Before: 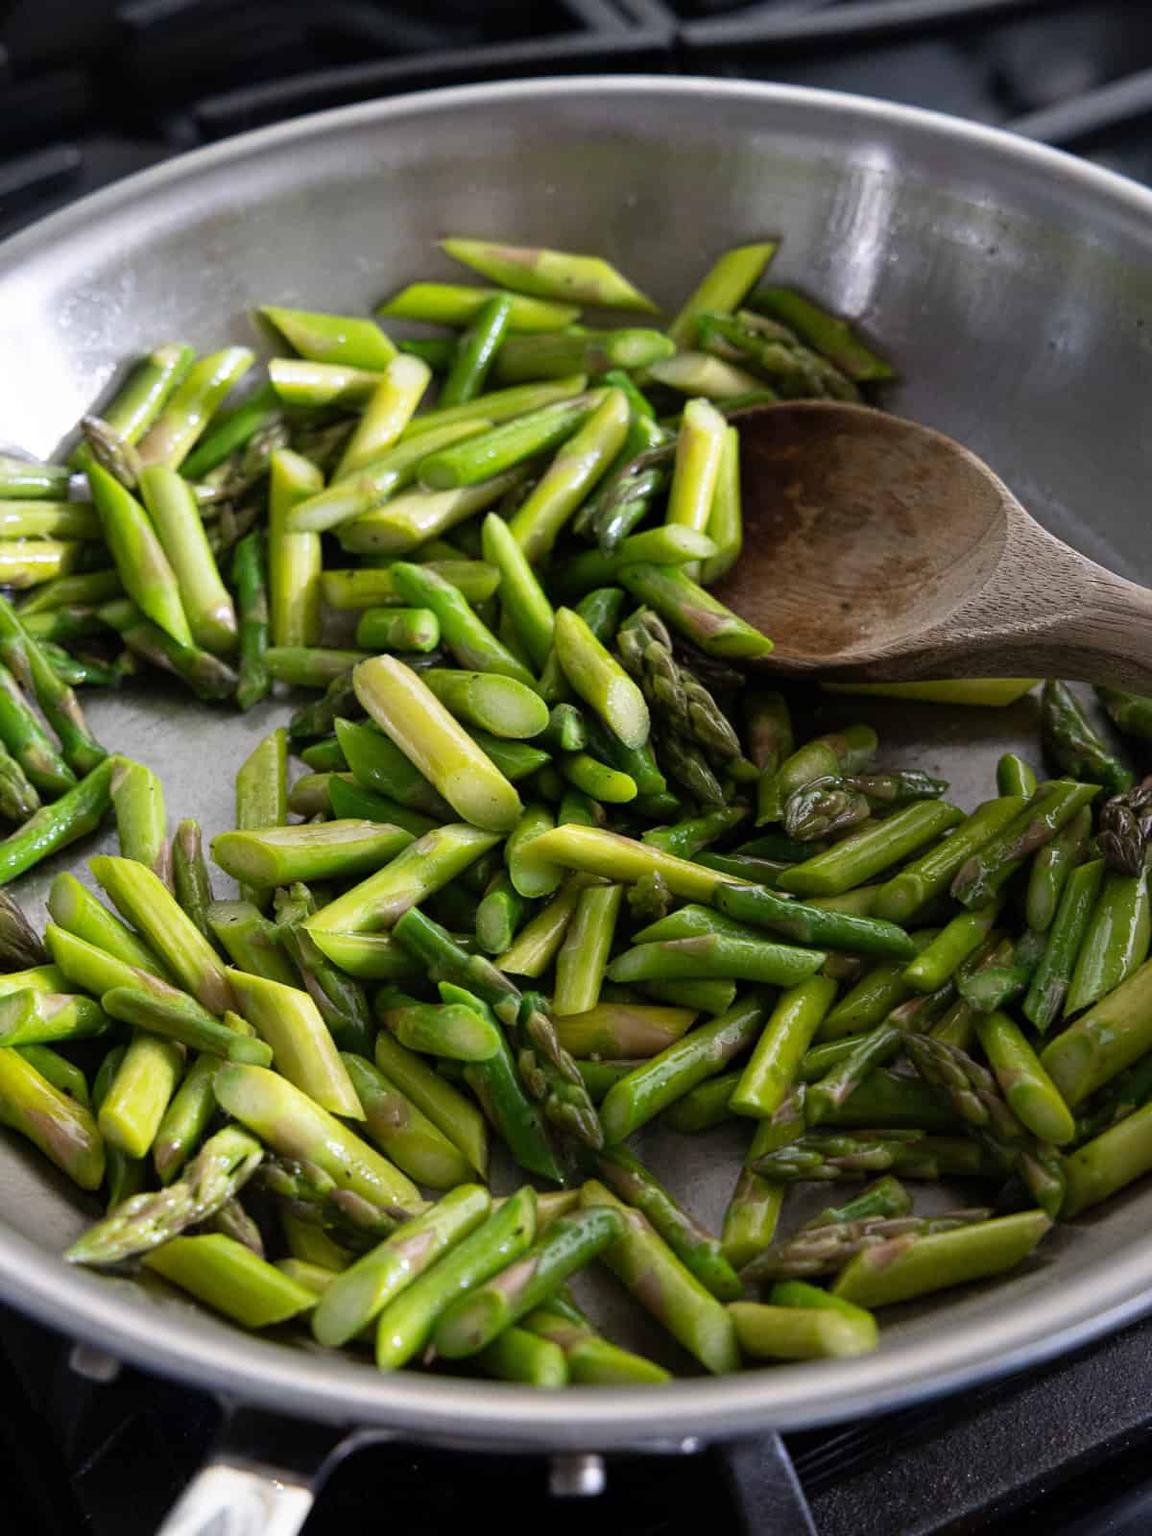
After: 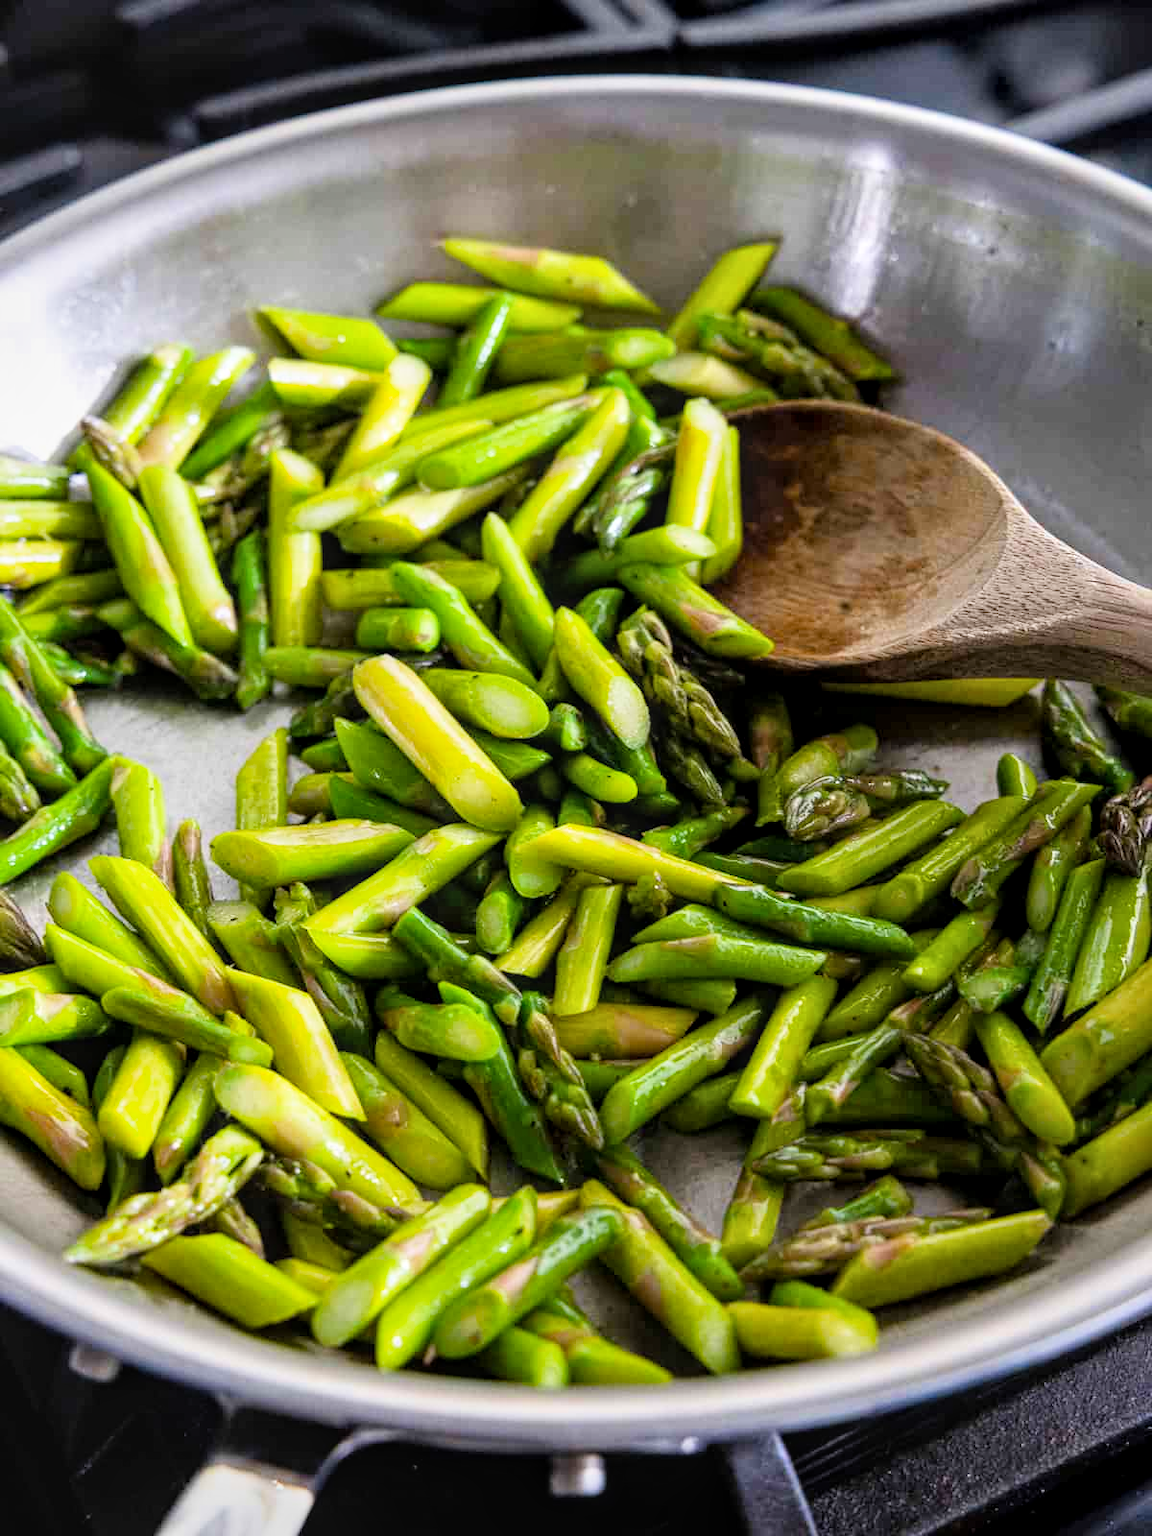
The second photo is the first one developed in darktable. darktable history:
exposure: black level correction 0, exposure 1 EV, compensate exposure bias true, compensate highlight preservation false
filmic rgb: black relative exposure -8.16 EV, white relative exposure 3.76 EV, hardness 4.46
color balance rgb: perceptual saturation grading › global saturation 19.544%, global vibrance 20.469%
local contrast: on, module defaults
